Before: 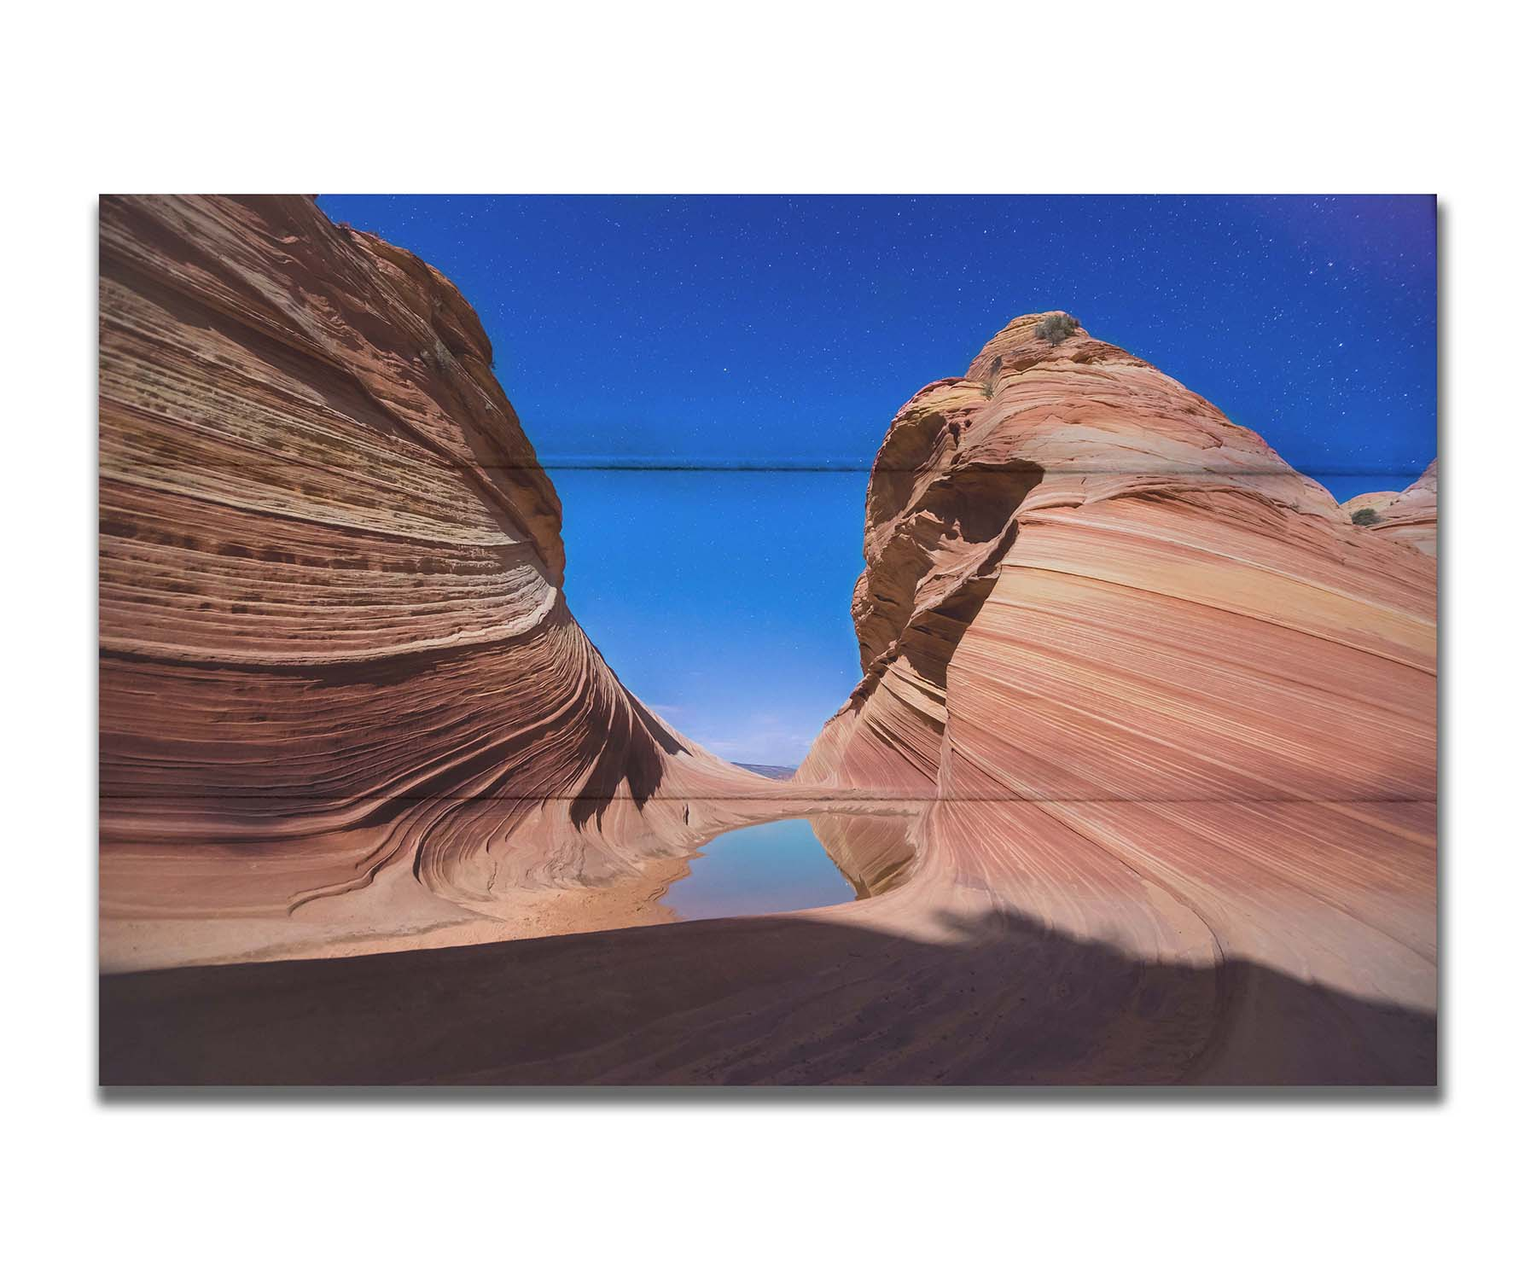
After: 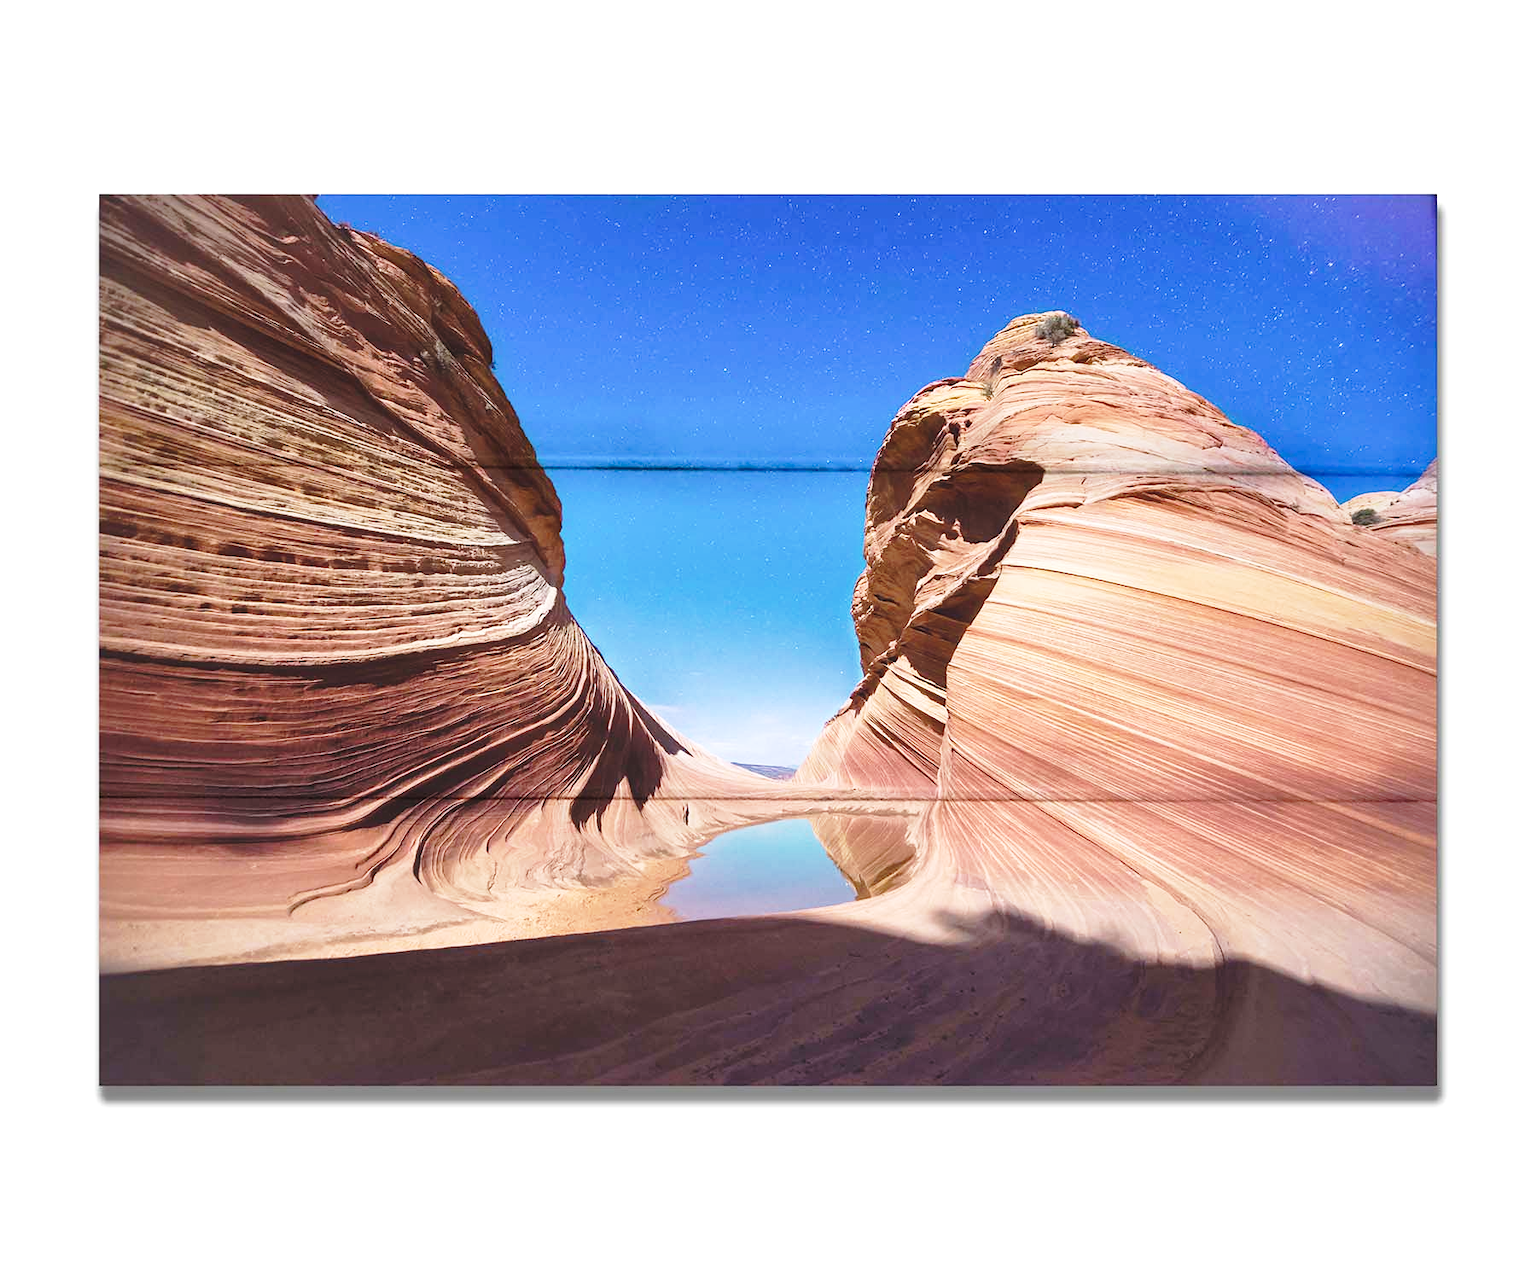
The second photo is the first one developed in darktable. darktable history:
tone equalizer: -8 EV -0.75 EV, -7 EV -0.7 EV, -6 EV -0.6 EV, -5 EV -0.4 EV, -3 EV 0.4 EV, -2 EV 0.6 EV, -1 EV 0.7 EV, +0 EV 0.75 EV, edges refinement/feathering 500, mask exposure compensation -1.57 EV, preserve details no
shadows and highlights: on, module defaults
base curve: curves: ch0 [(0, 0) (0.028, 0.03) (0.121, 0.232) (0.46, 0.748) (0.859, 0.968) (1, 1)], preserve colors none
